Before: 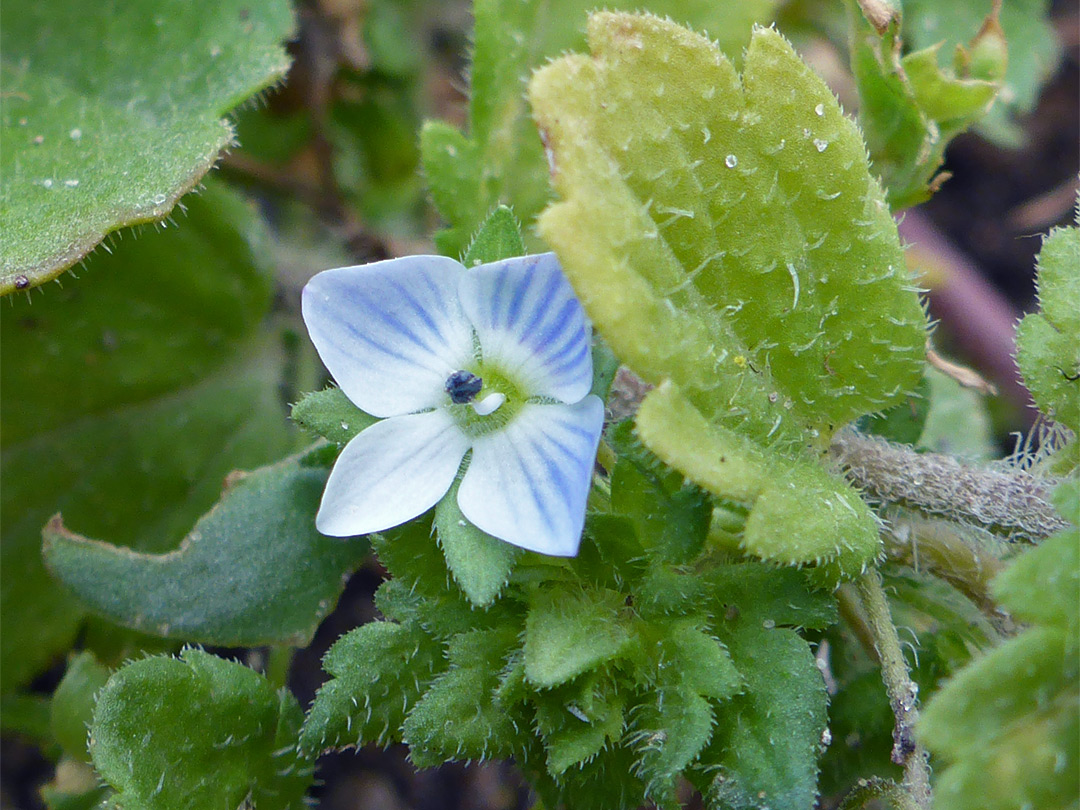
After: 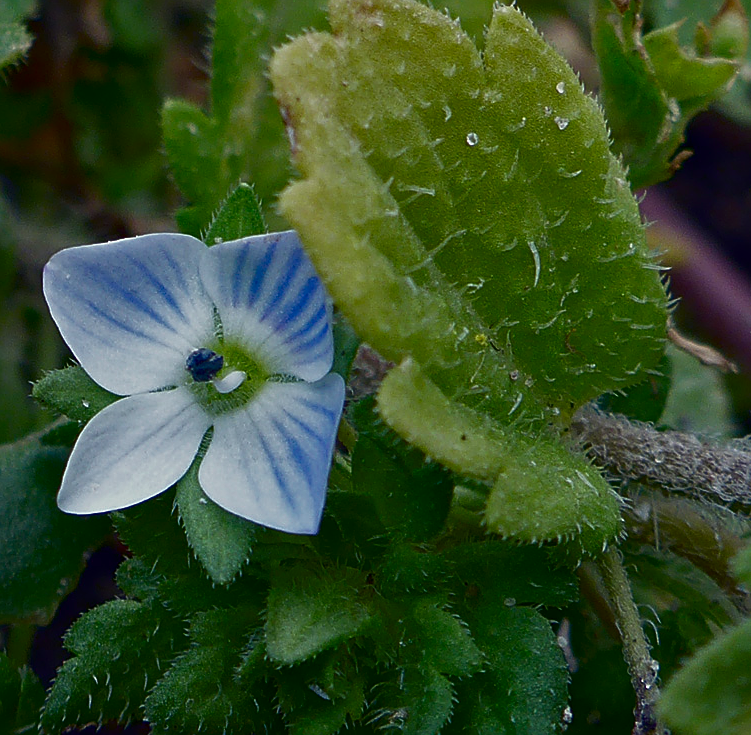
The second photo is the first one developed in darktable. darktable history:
crop and rotate: left 24.034%, top 2.838%, right 6.406%, bottom 6.299%
color balance rgb: perceptual saturation grading › global saturation -0.31%, global vibrance -8%, contrast -13%, saturation formula JzAzBz (2021)
contrast brightness saturation: brightness -0.52
sharpen: on, module defaults
